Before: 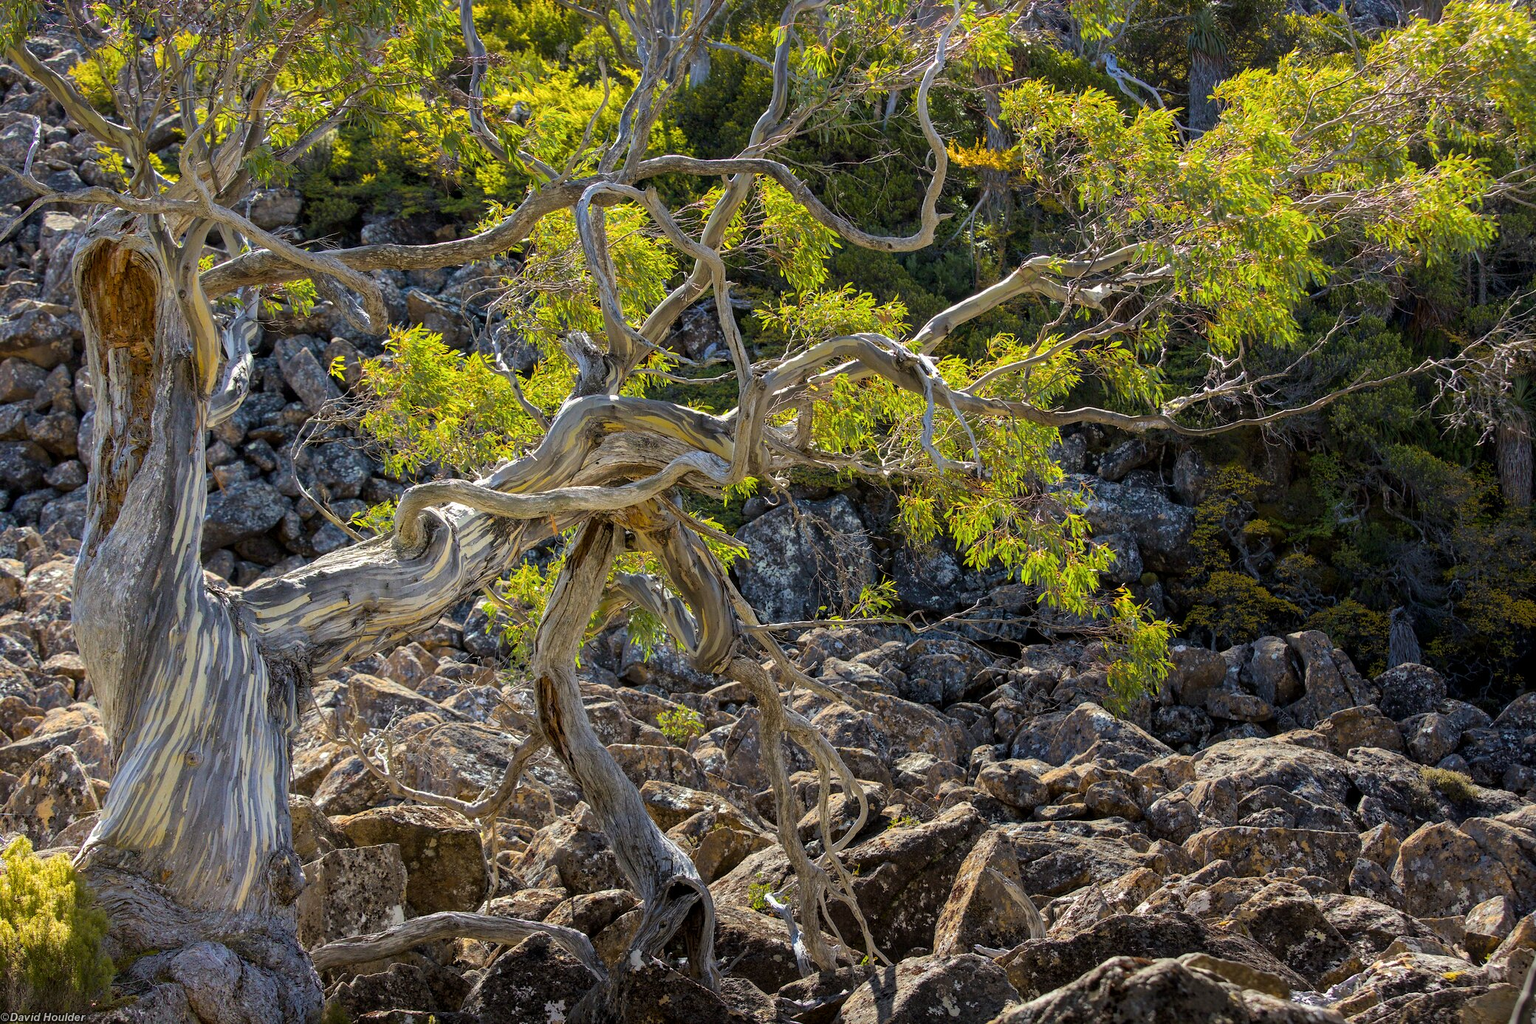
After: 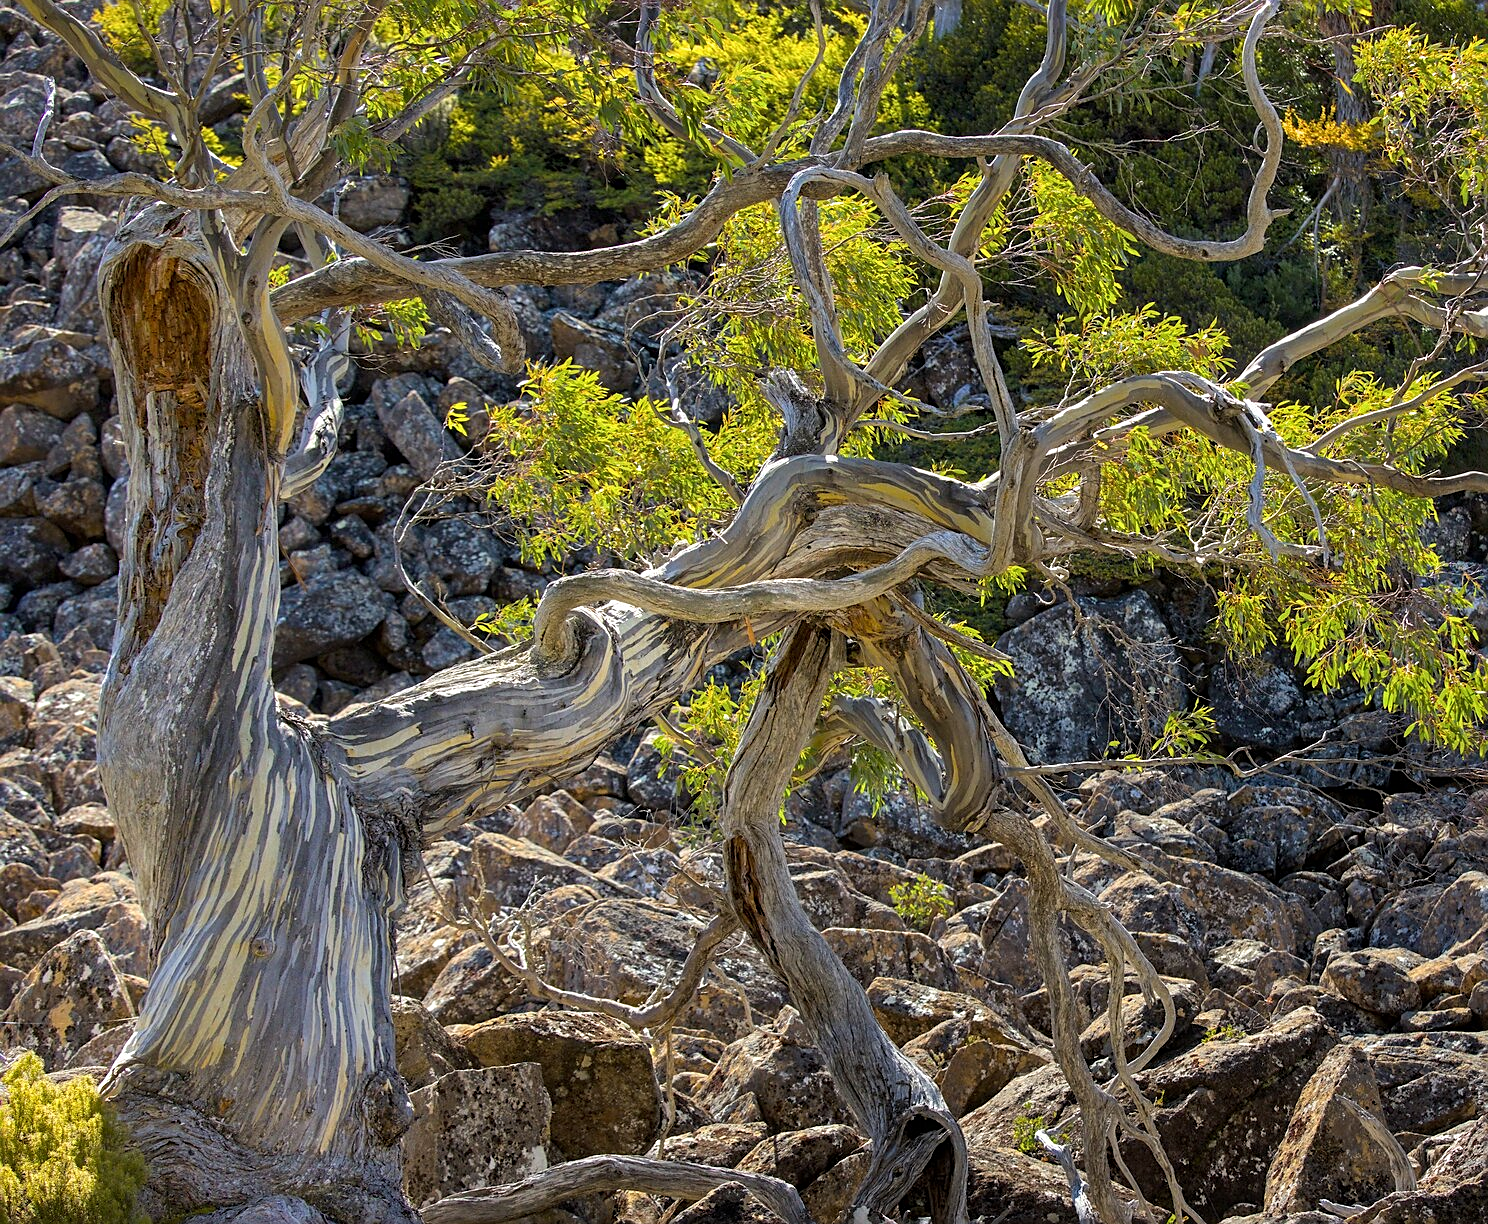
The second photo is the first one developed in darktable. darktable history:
crop: top 5.803%, right 27.864%, bottom 5.804%
sharpen: on, module defaults
